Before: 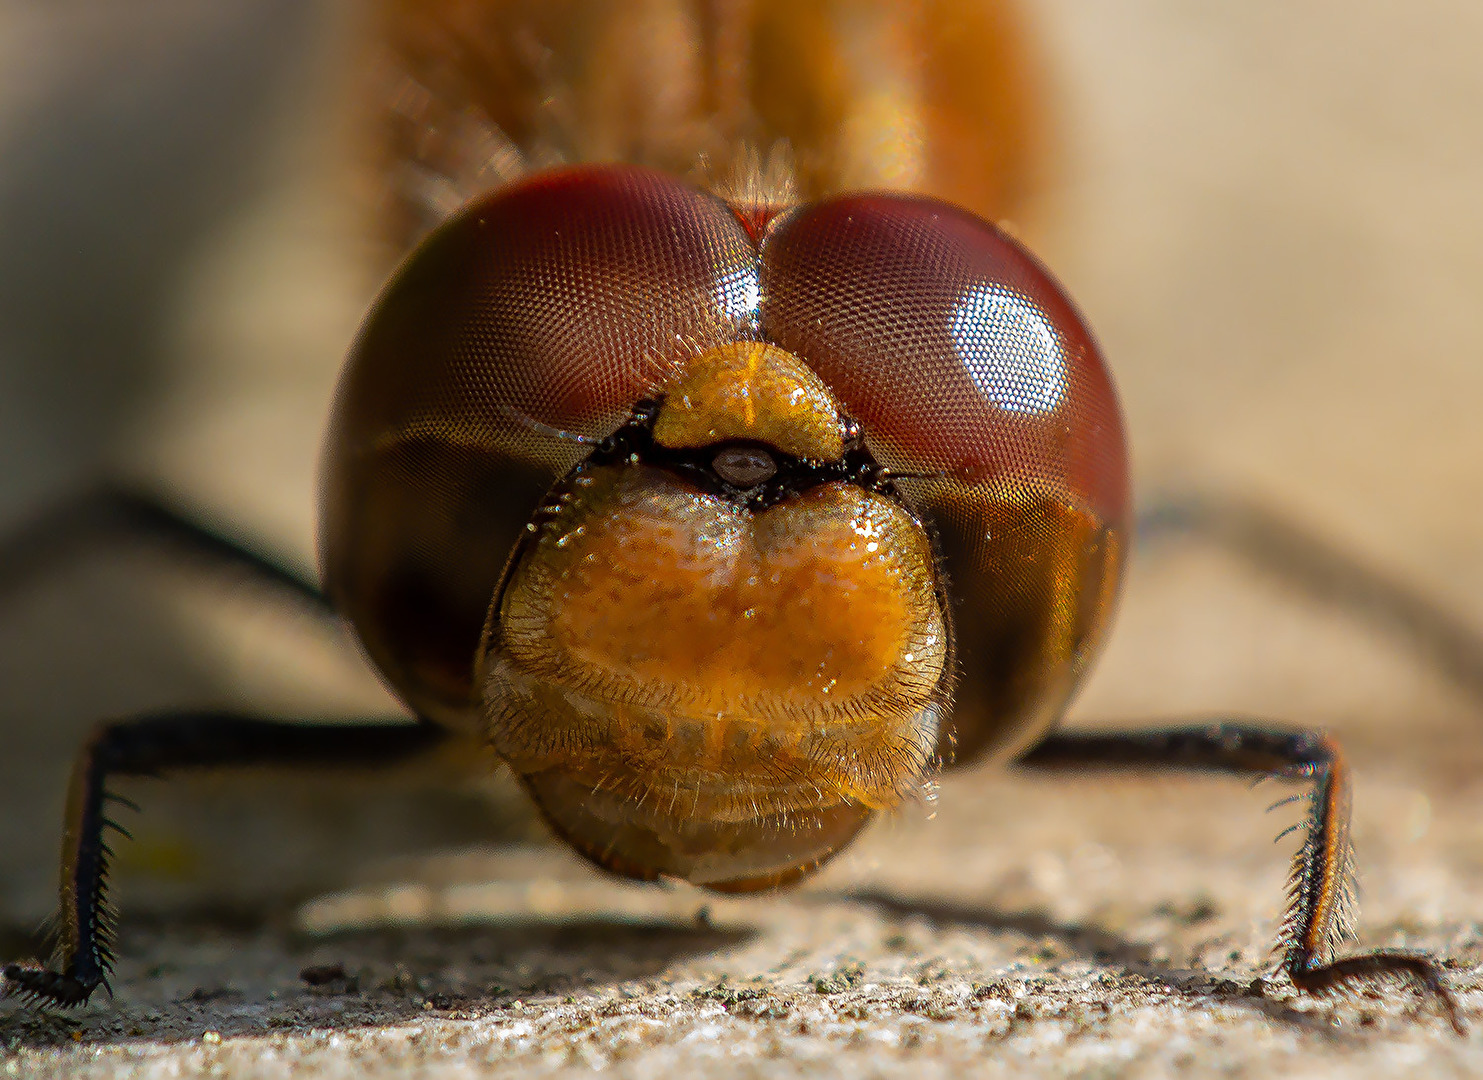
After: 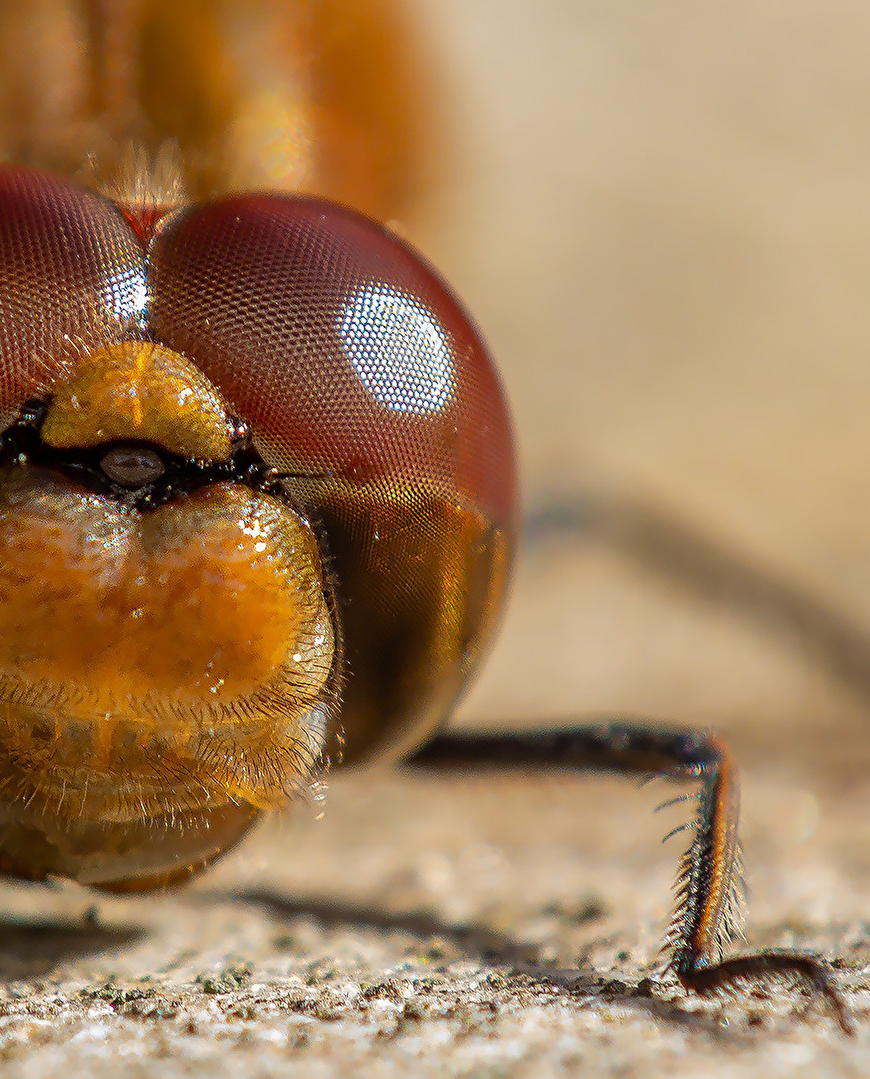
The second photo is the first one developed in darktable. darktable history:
crop: left 41.333%
